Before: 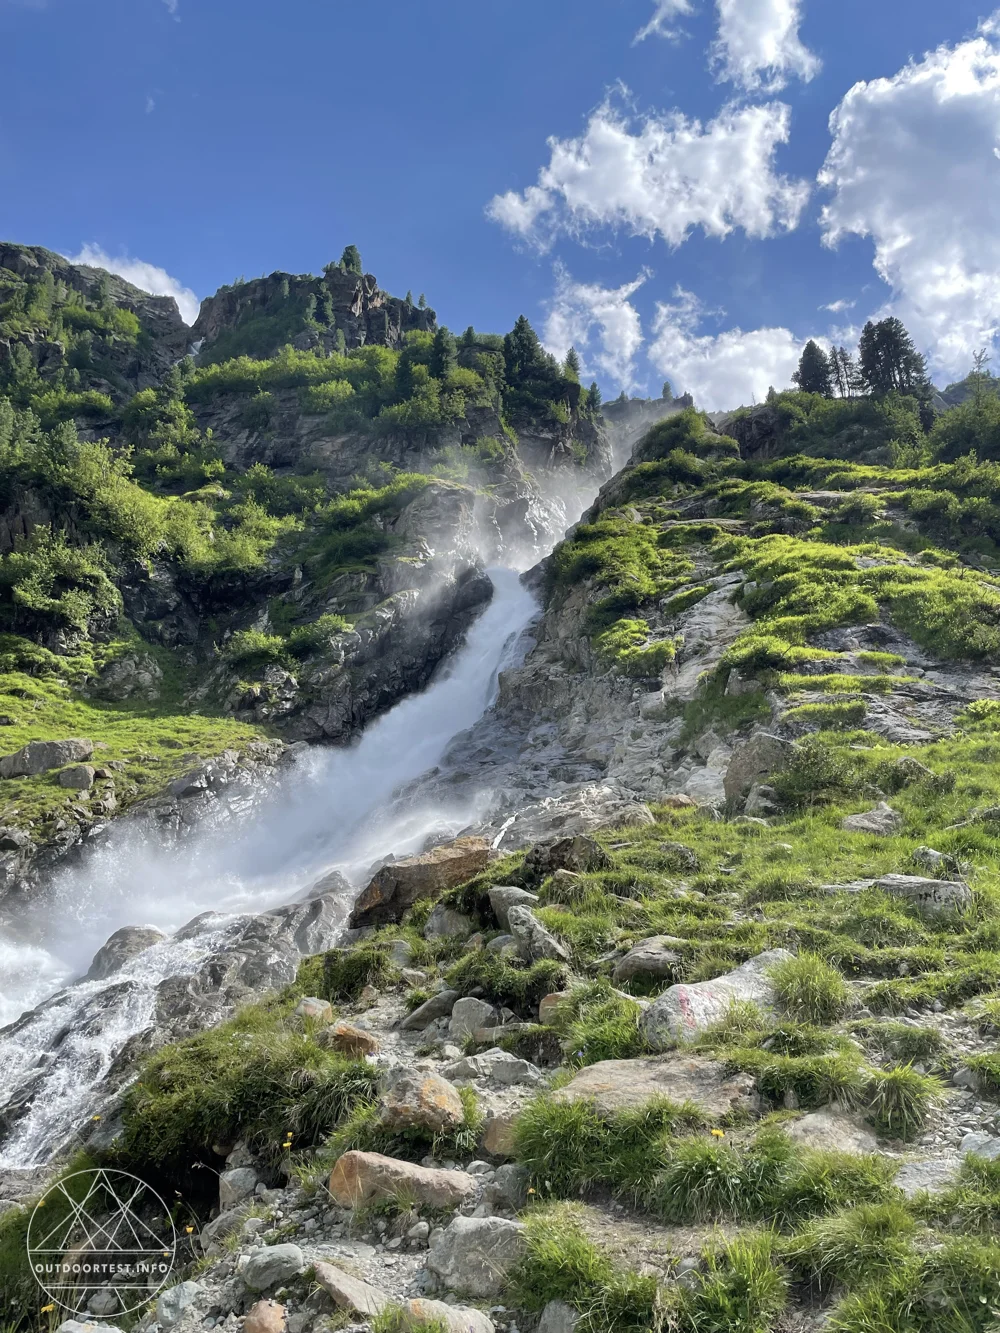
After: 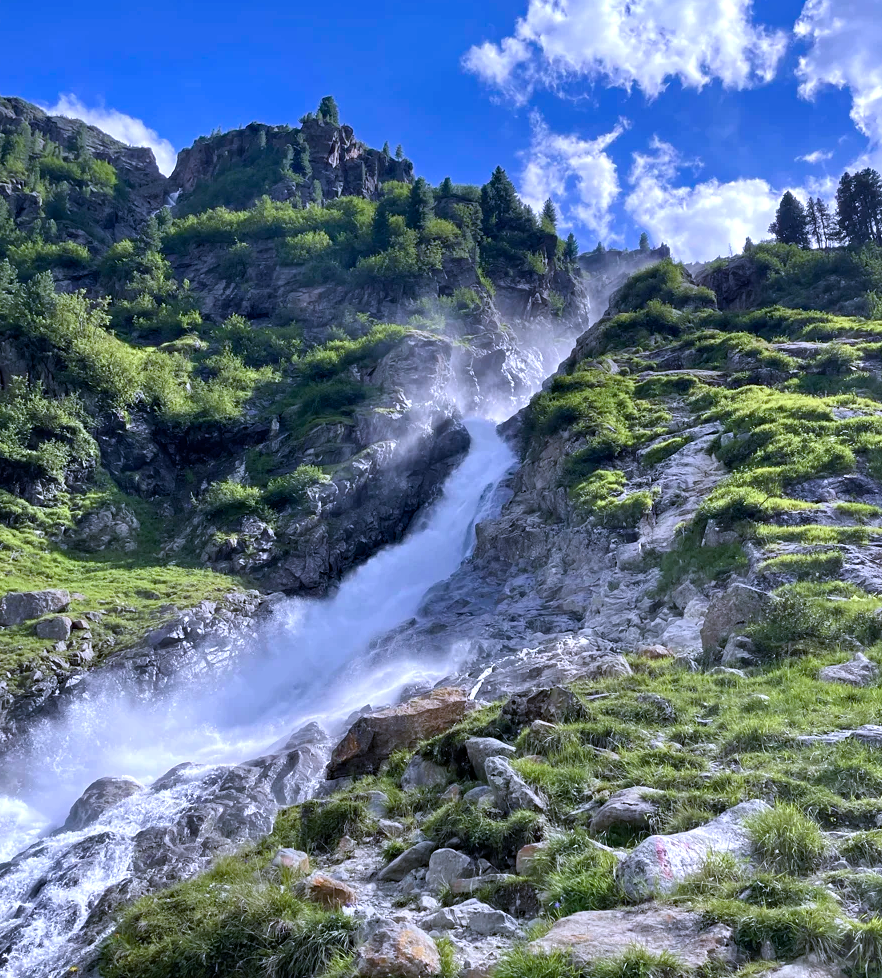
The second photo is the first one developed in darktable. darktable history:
crop and rotate: left 2.346%, top 11.223%, right 9.437%, bottom 15.356%
color balance rgb: highlights gain › chroma 0.182%, highlights gain › hue 331.57°, perceptual saturation grading › global saturation 0.446%, perceptual saturation grading › highlights -8.636%, perceptual saturation grading › mid-tones 17.963%, perceptual saturation grading › shadows 28.605%, perceptual brilliance grading › highlights 5.774%, perceptual brilliance grading › shadows -9.715%, global vibrance 20%
exposure: compensate highlight preservation false
color calibration: gray › normalize channels true, illuminant as shot in camera, x 0.379, y 0.397, temperature 4133.14 K, gamut compression 0.016
haze removal: compatibility mode true, adaptive false
